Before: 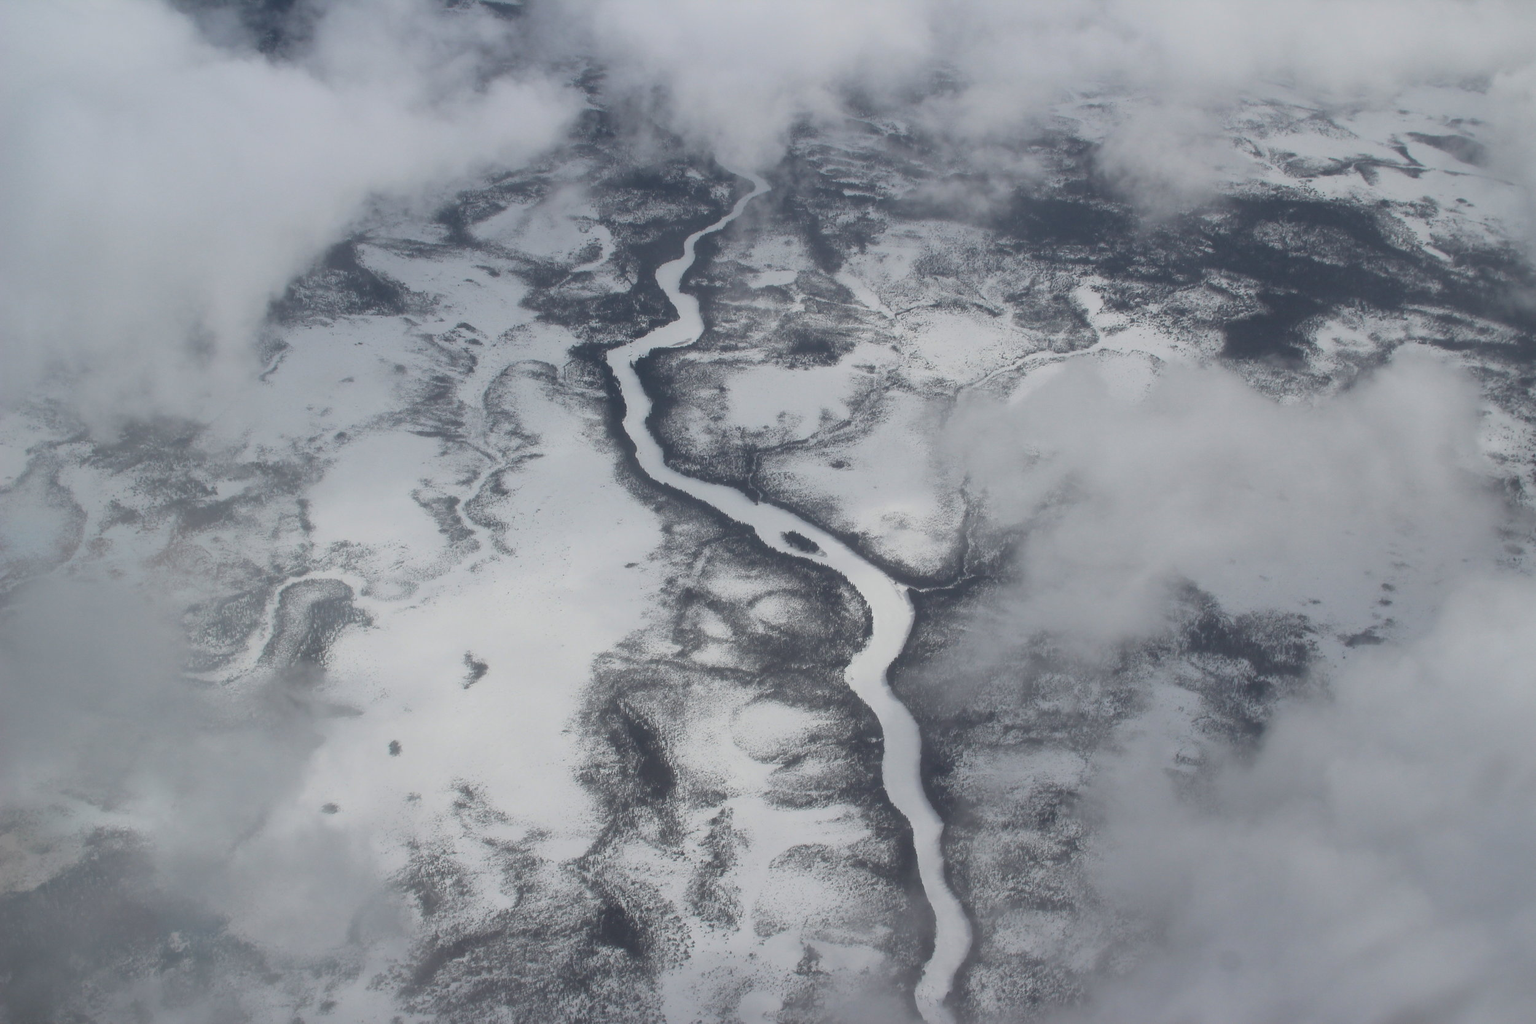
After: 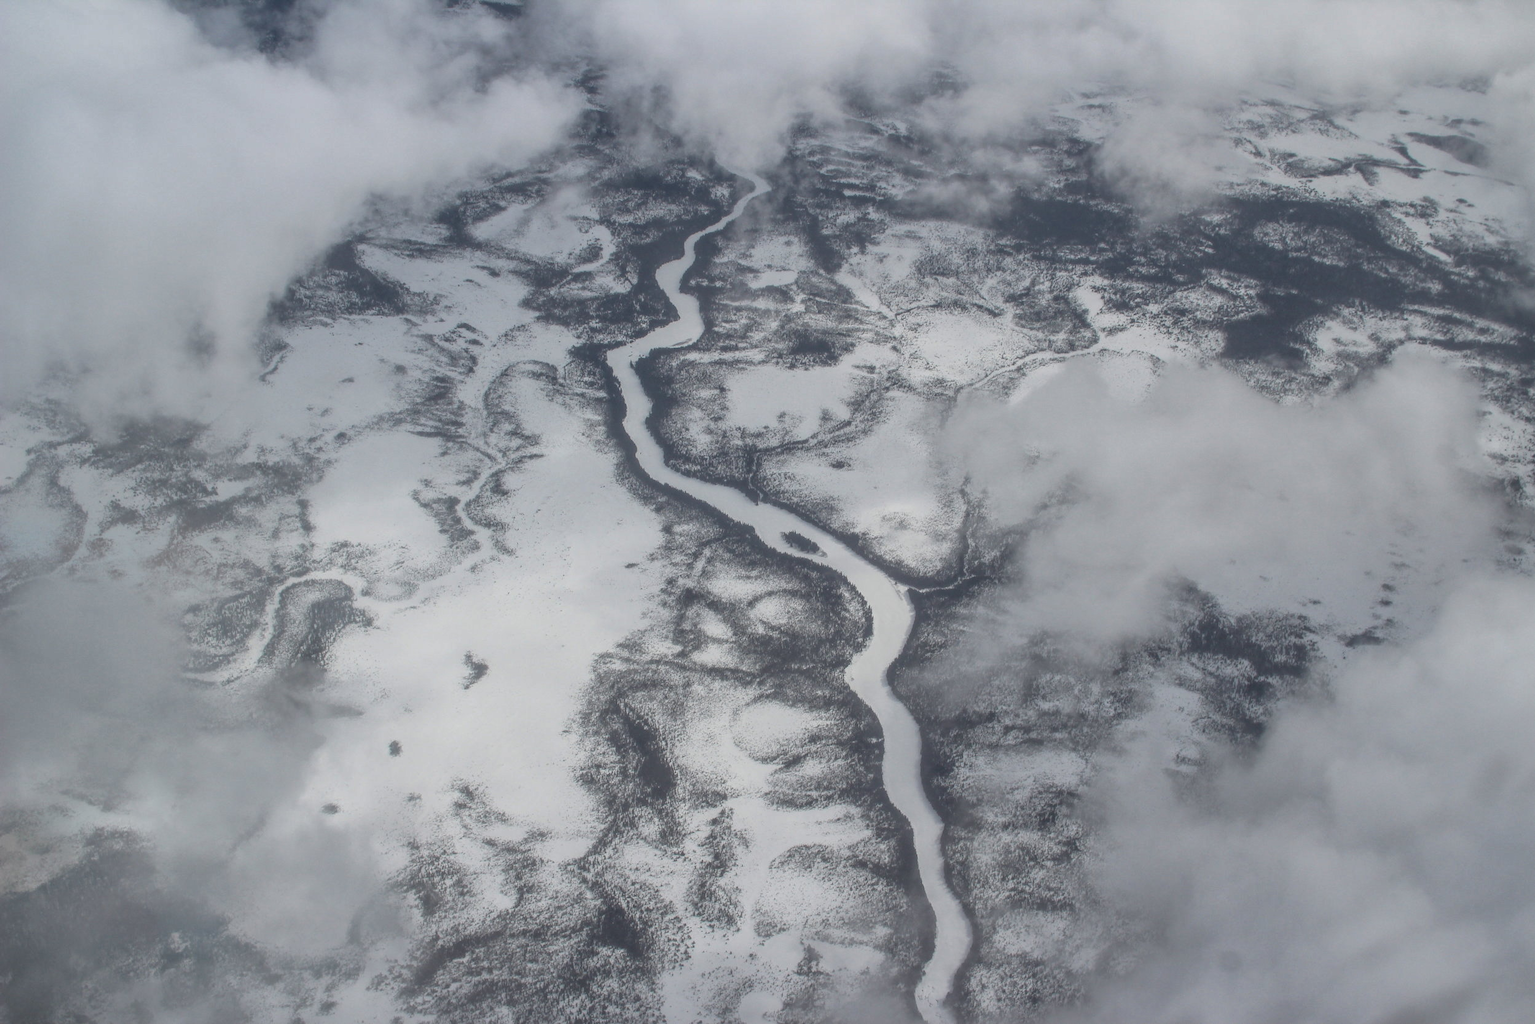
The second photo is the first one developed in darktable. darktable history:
local contrast: highlights 67%, shadows 33%, detail 167%, midtone range 0.2
